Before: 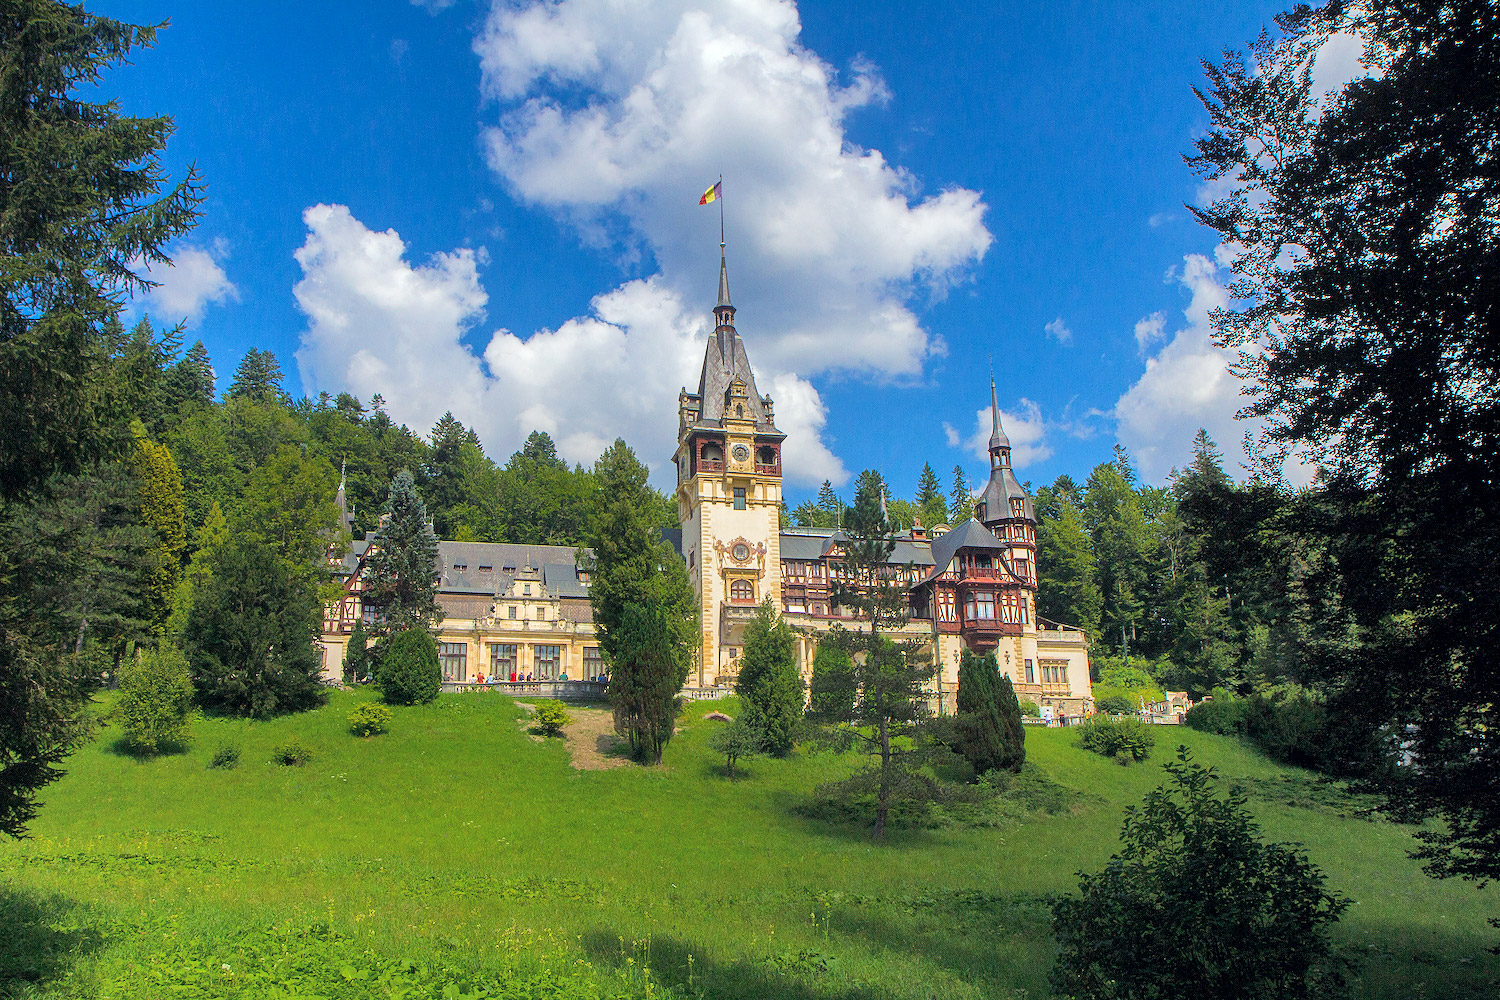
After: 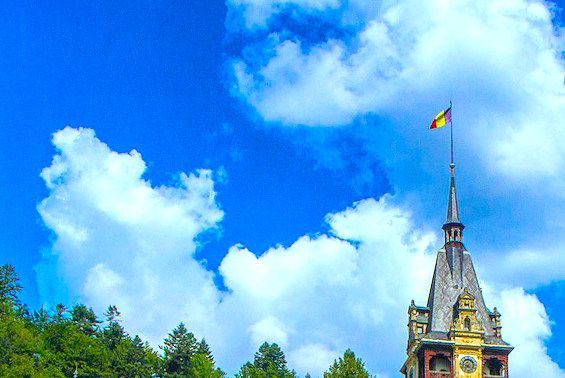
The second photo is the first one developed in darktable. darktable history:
color balance rgb: perceptual saturation grading › global saturation 30%, global vibrance 20%
local contrast: detail 110%
crop: left 15.452%, top 5.459%, right 43.956%, bottom 56.62%
white balance: red 0.925, blue 1.046
color balance: lift [0.991, 1, 1, 1], gamma [0.996, 1, 1, 1], input saturation 98.52%, contrast 20.34%, output saturation 103.72%
rotate and perspective: rotation 0.215°, lens shift (vertical) -0.139, crop left 0.069, crop right 0.939, crop top 0.002, crop bottom 0.996
